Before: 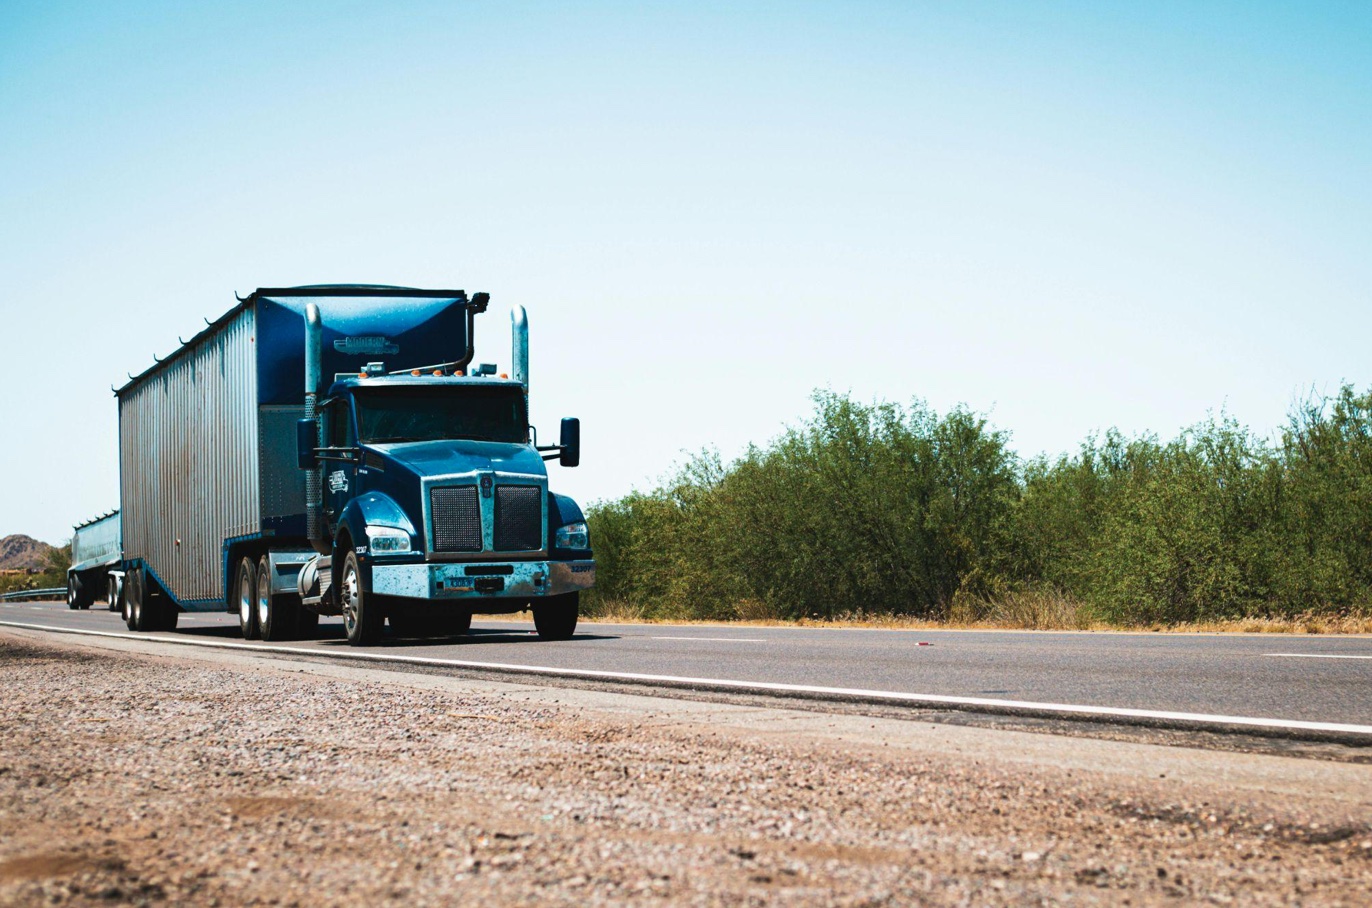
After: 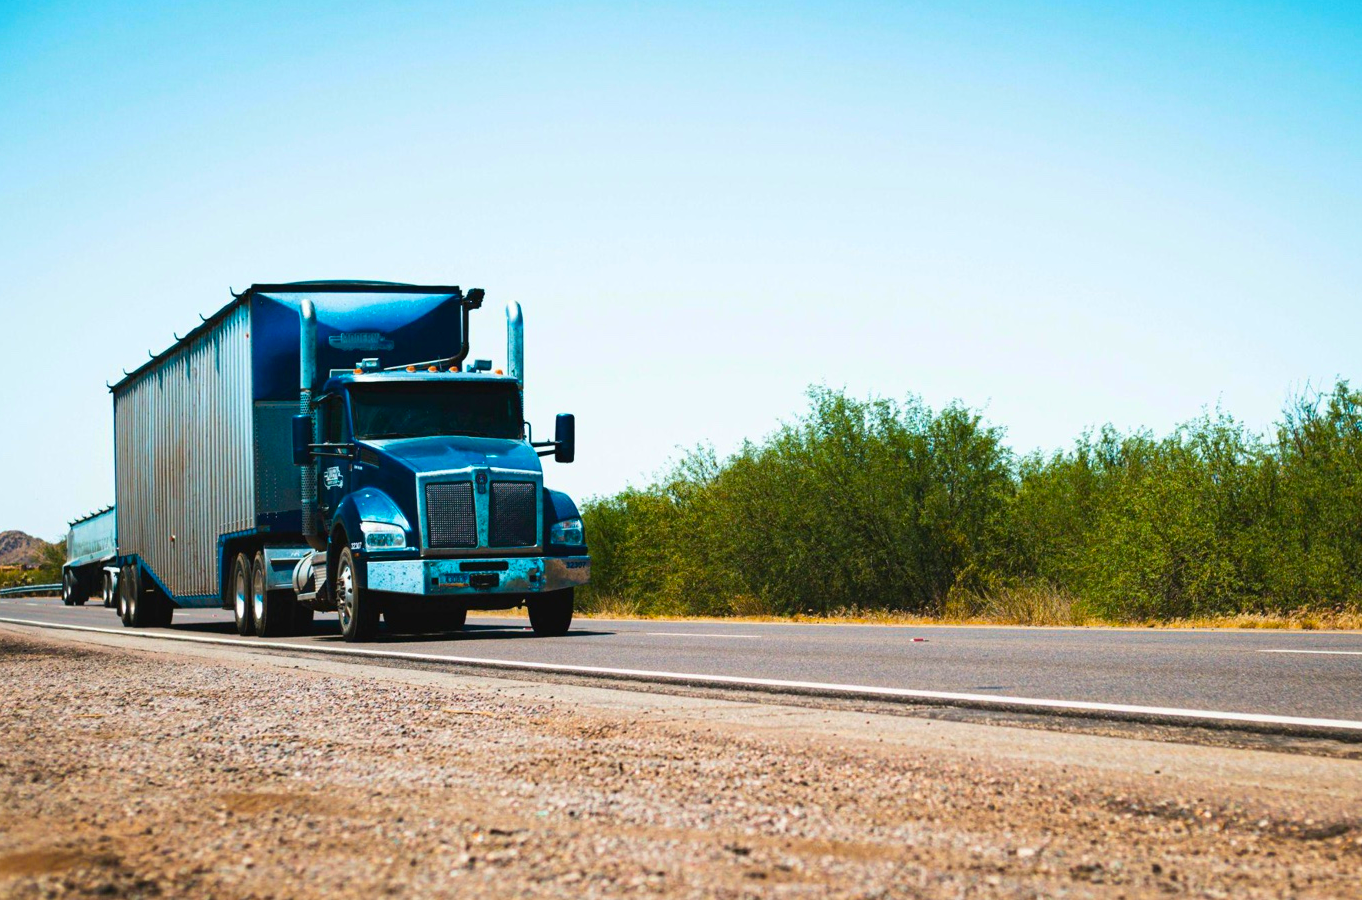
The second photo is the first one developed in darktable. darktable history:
color balance rgb: linear chroma grading › global chroma 9.31%, global vibrance 41.49%
crop: left 0.434%, top 0.485%, right 0.244%, bottom 0.386%
